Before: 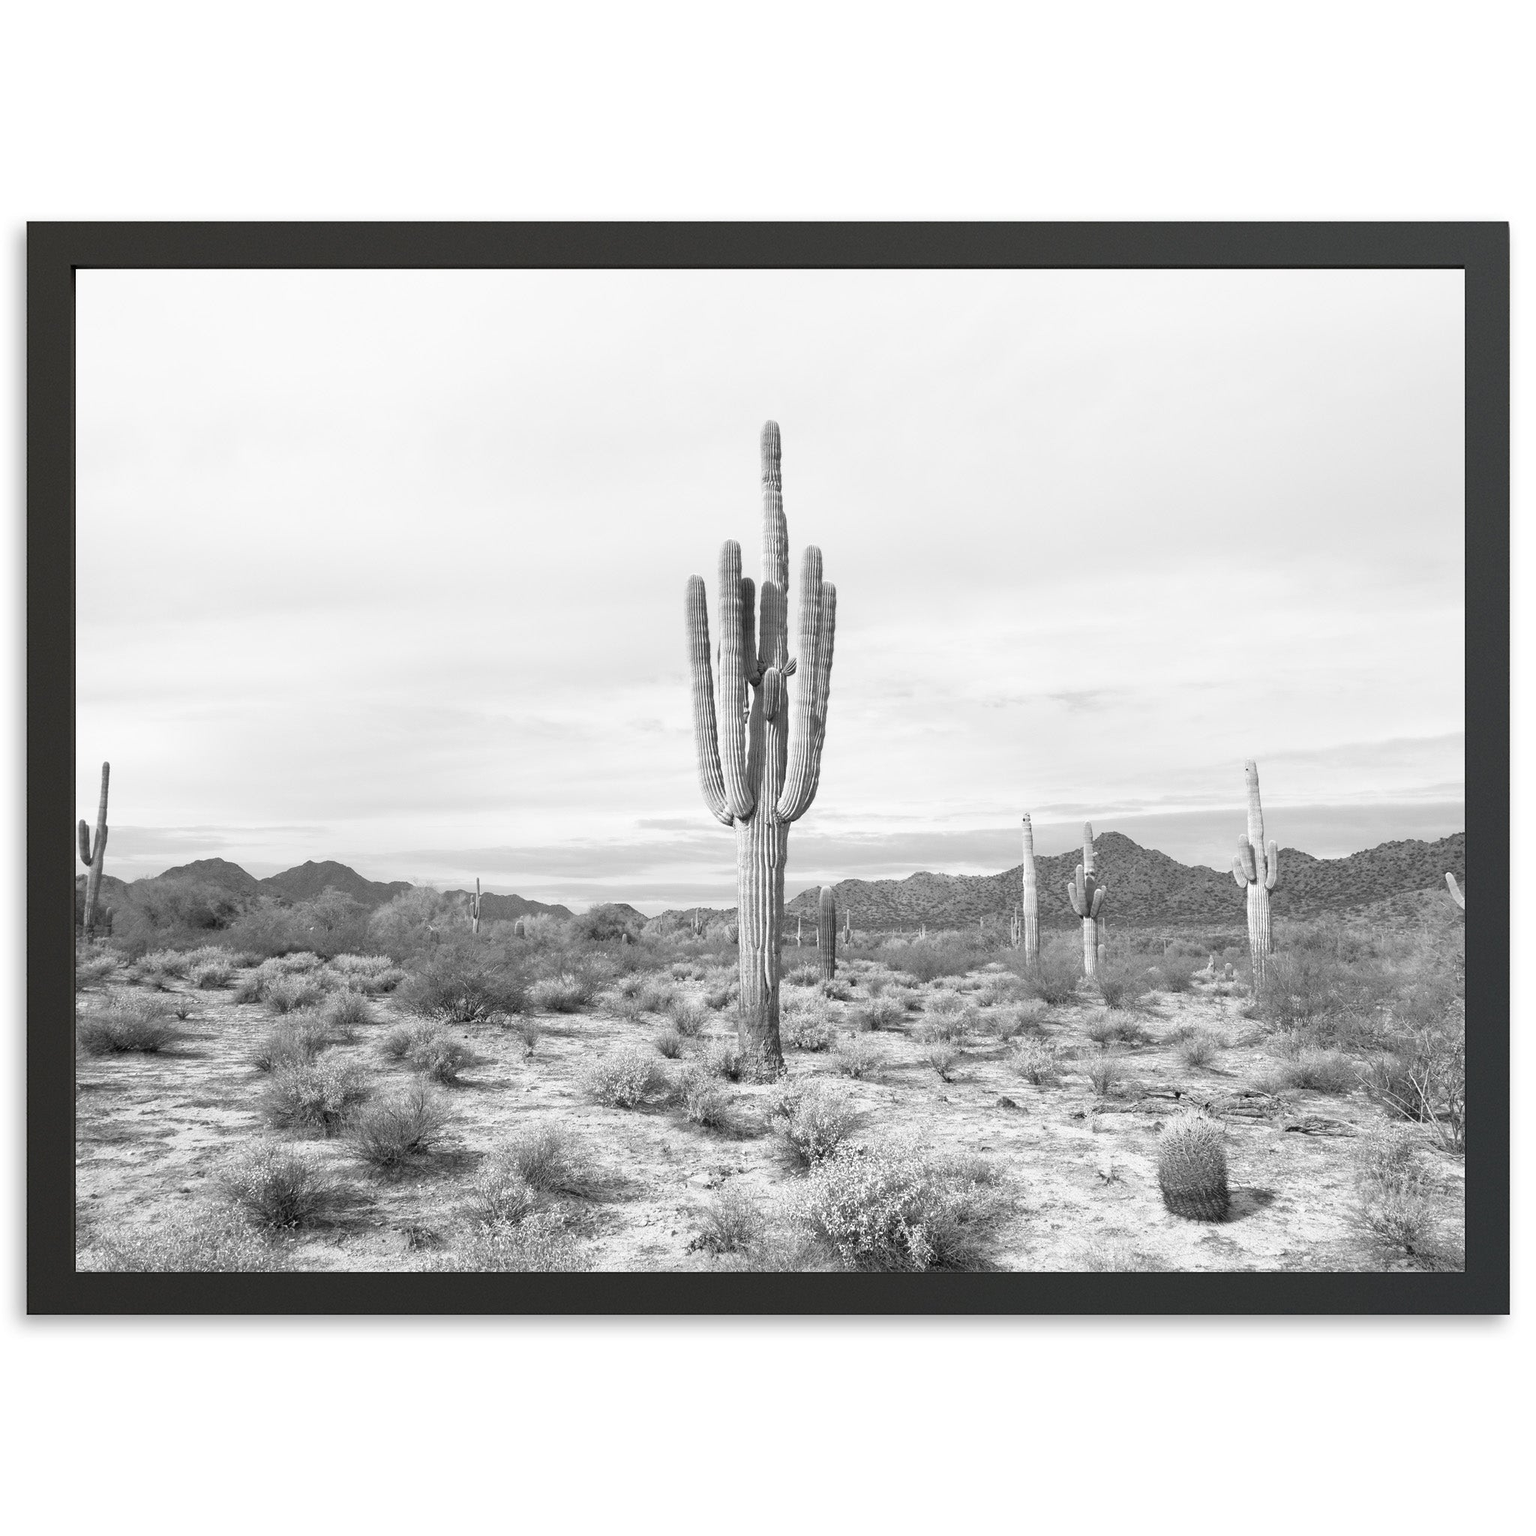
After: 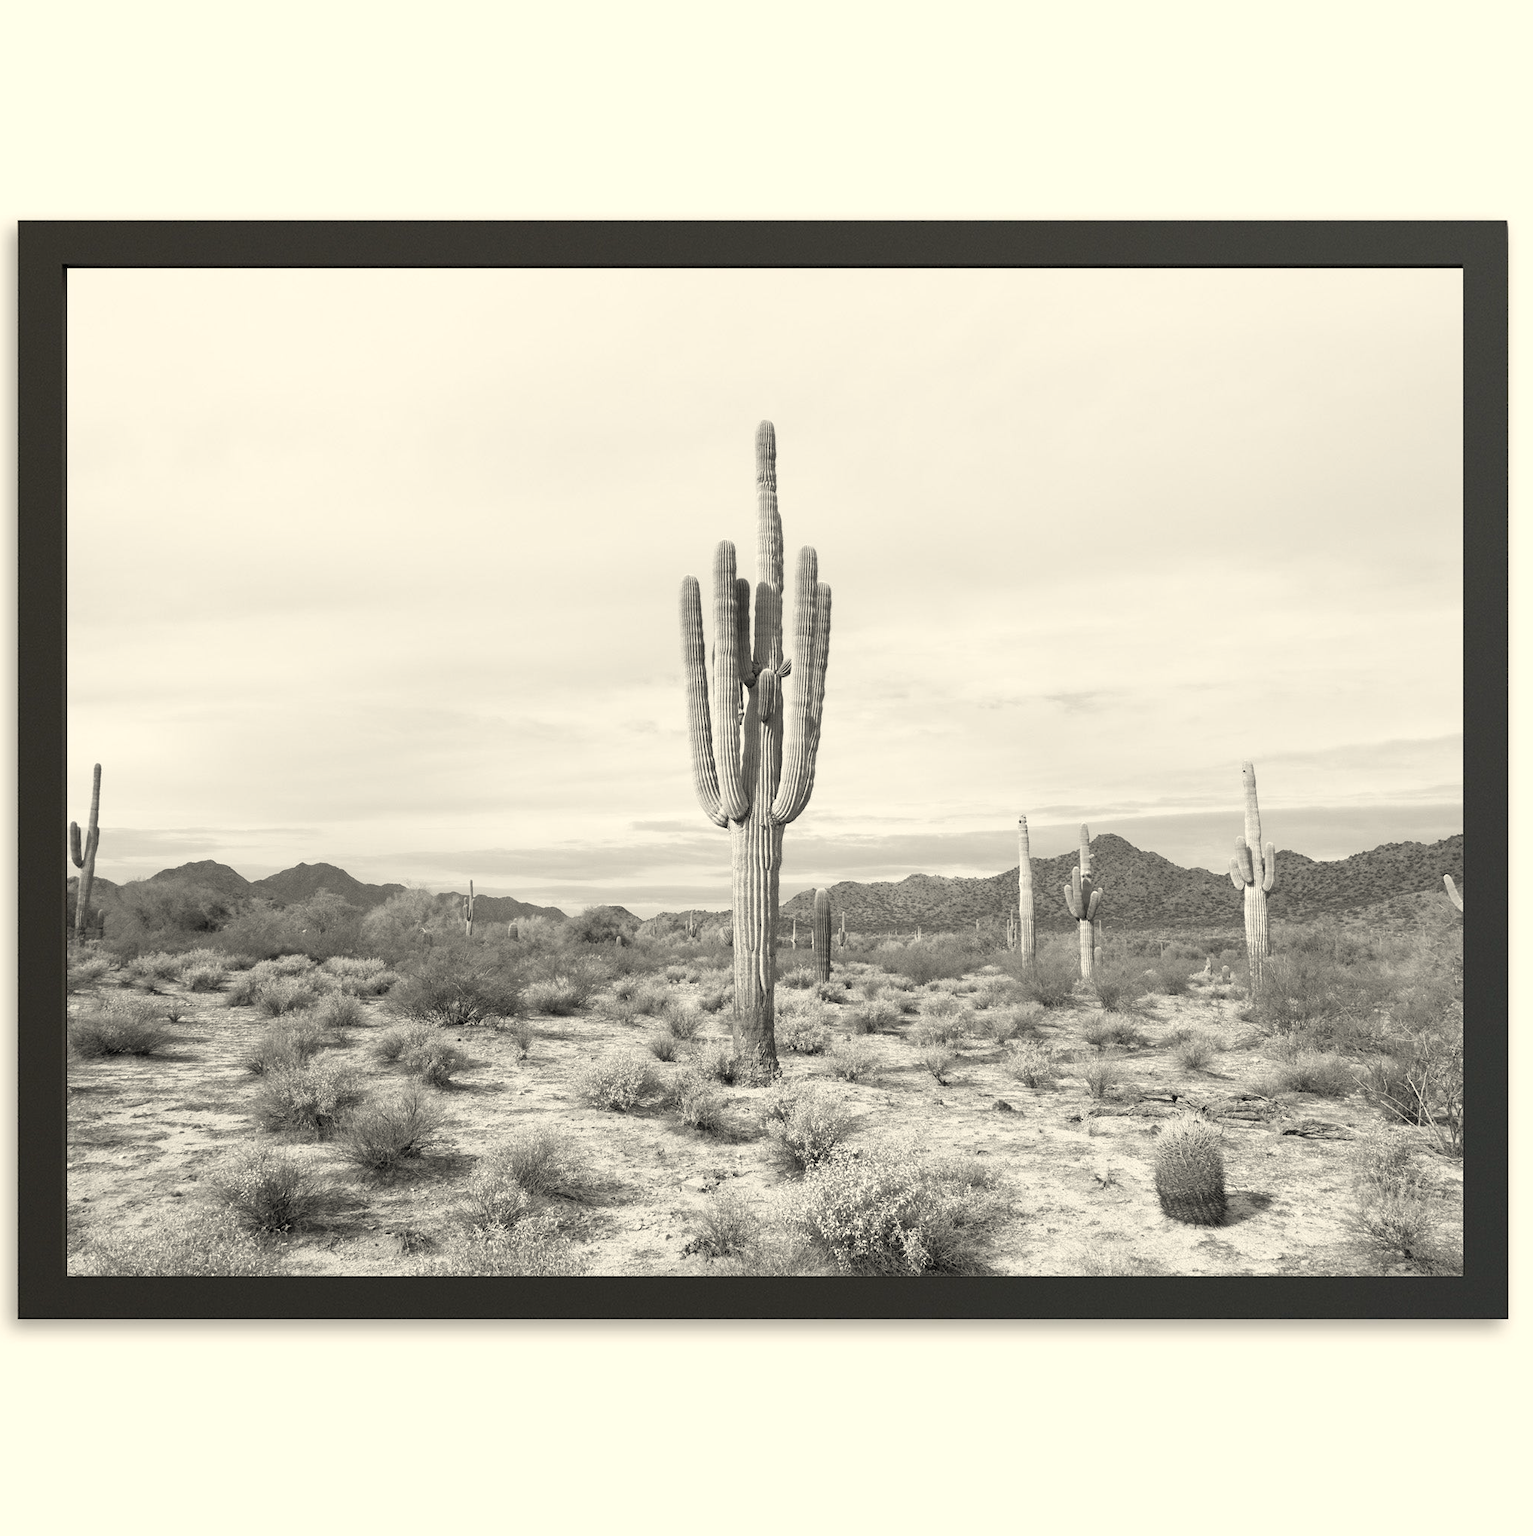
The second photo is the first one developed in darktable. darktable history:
tone equalizer: on, module defaults
crop and rotate: left 0.614%, top 0.179%, bottom 0.309%
white balance: red 1.029, blue 0.92
